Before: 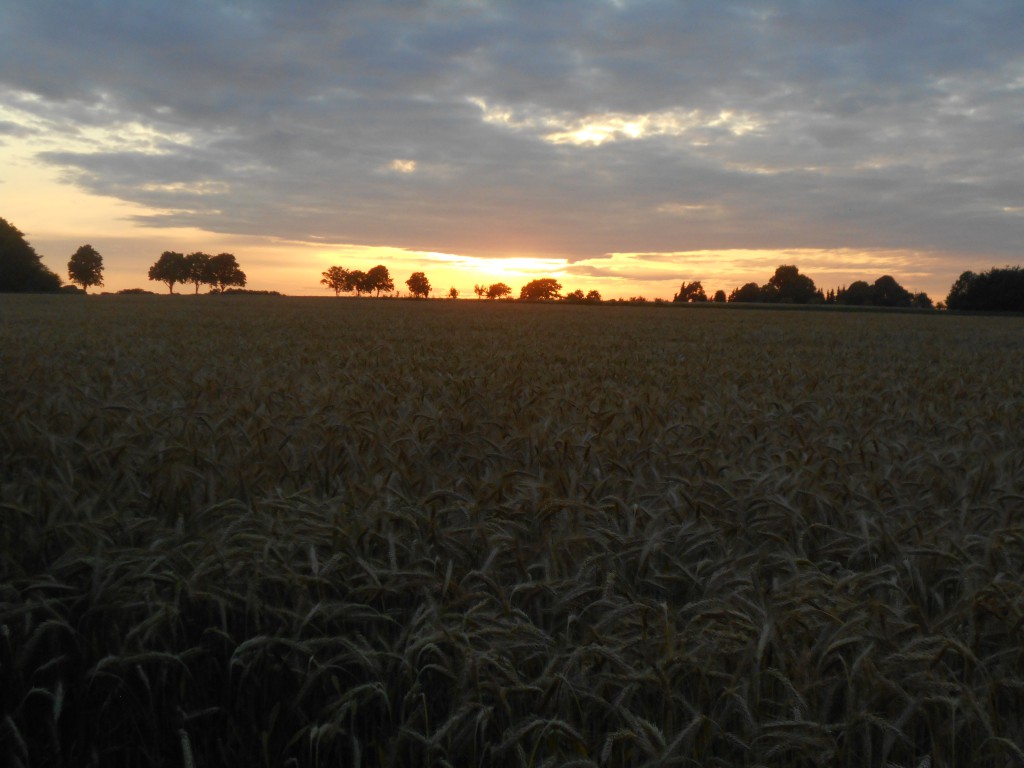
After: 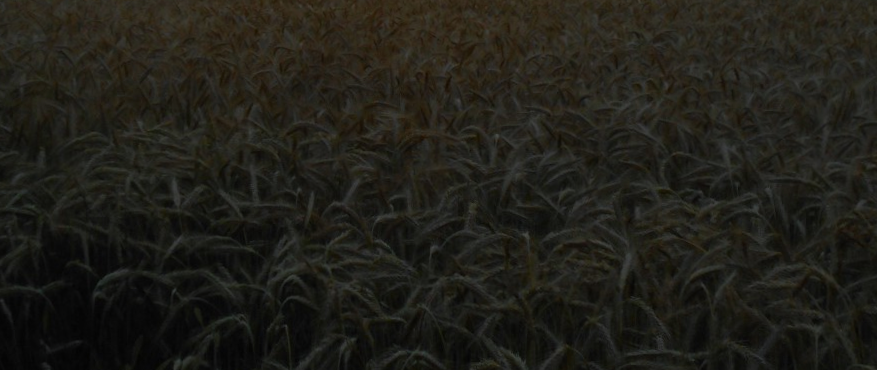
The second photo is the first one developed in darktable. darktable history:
white balance: red 0.982, blue 1.018
rotate and perspective: rotation -0.45°, automatic cropping original format, crop left 0.008, crop right 0.992, crop top 0.012, crop bottom 0.988
crop and rotate: left 13.306%, top 48.129%, bottom 2.928%
